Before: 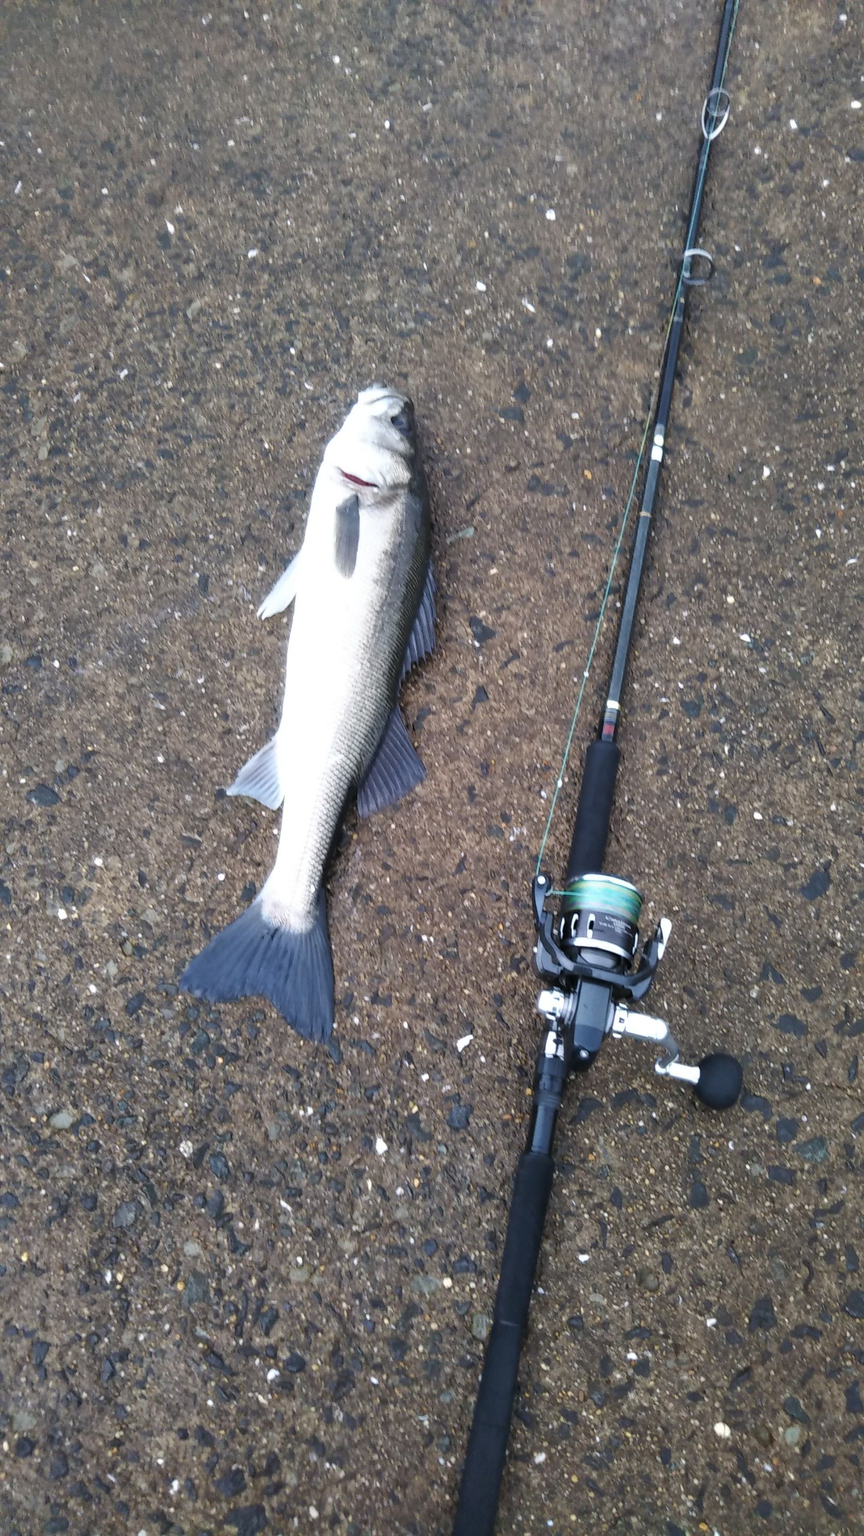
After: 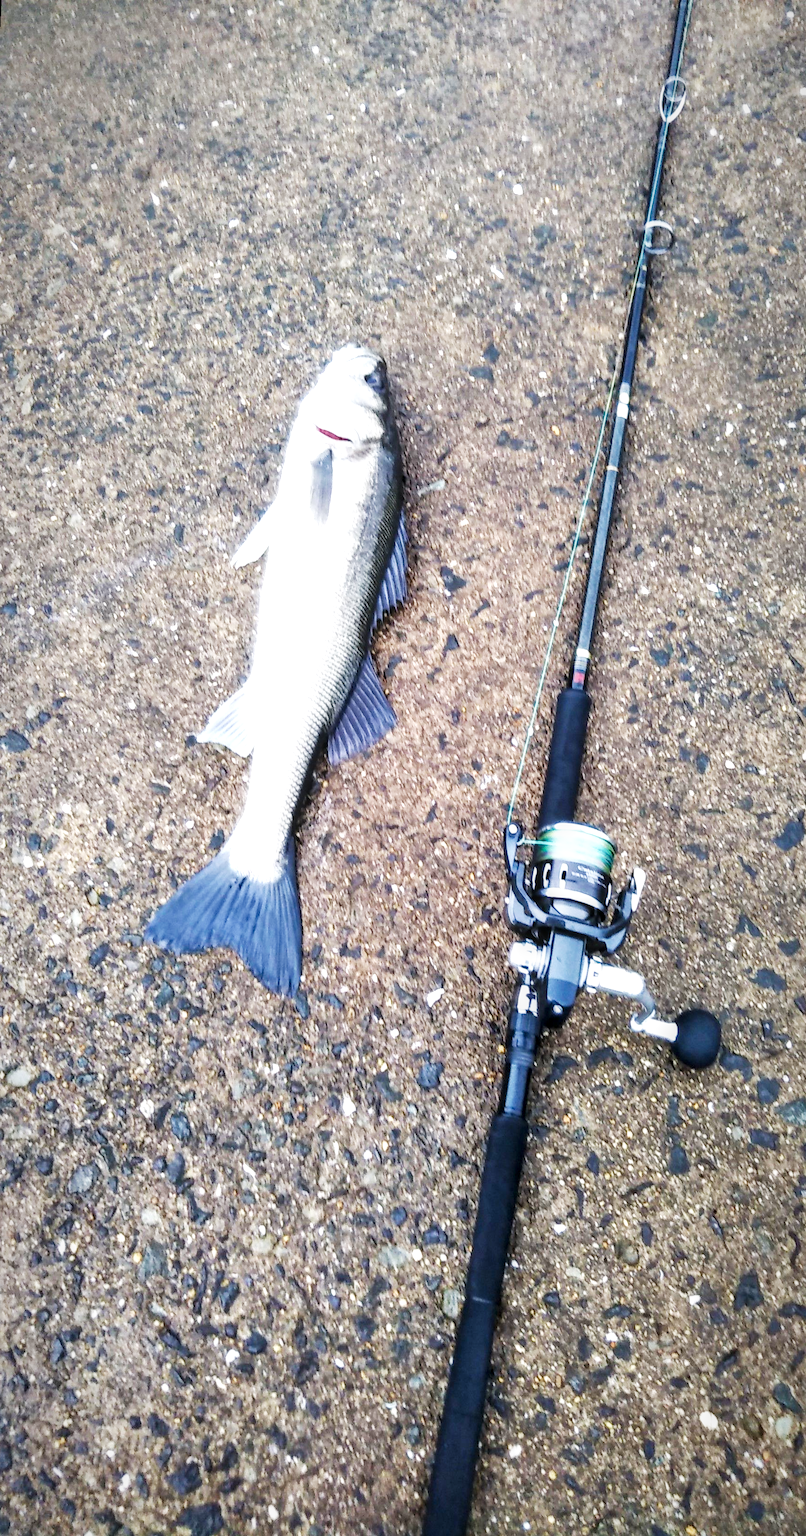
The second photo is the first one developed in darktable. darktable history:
tone equalizer: on, module defaults
local contrast: detail 130%
base curve: curves: ch0 [(0, 0) (0.007, 0.004) (0.027, 0.03) (0.046, 0.07) (0.207, 0.54) (0.442, 0.872) (0.673, 0.972) (1, 1)], preserve colors none
vignetting: fall-off start 80.87%, fall-off radius 61.59%, brightness -0.384, saturation 0.007, center (0, 0.007), automatic ratio true, width/height ratio 1.418
rotate and perspective: rotation 0.215°, lens shift (vertical) -0.139, crop left 0.069, crop right 0.939, crop top 0.002, crop bottom 0.996
